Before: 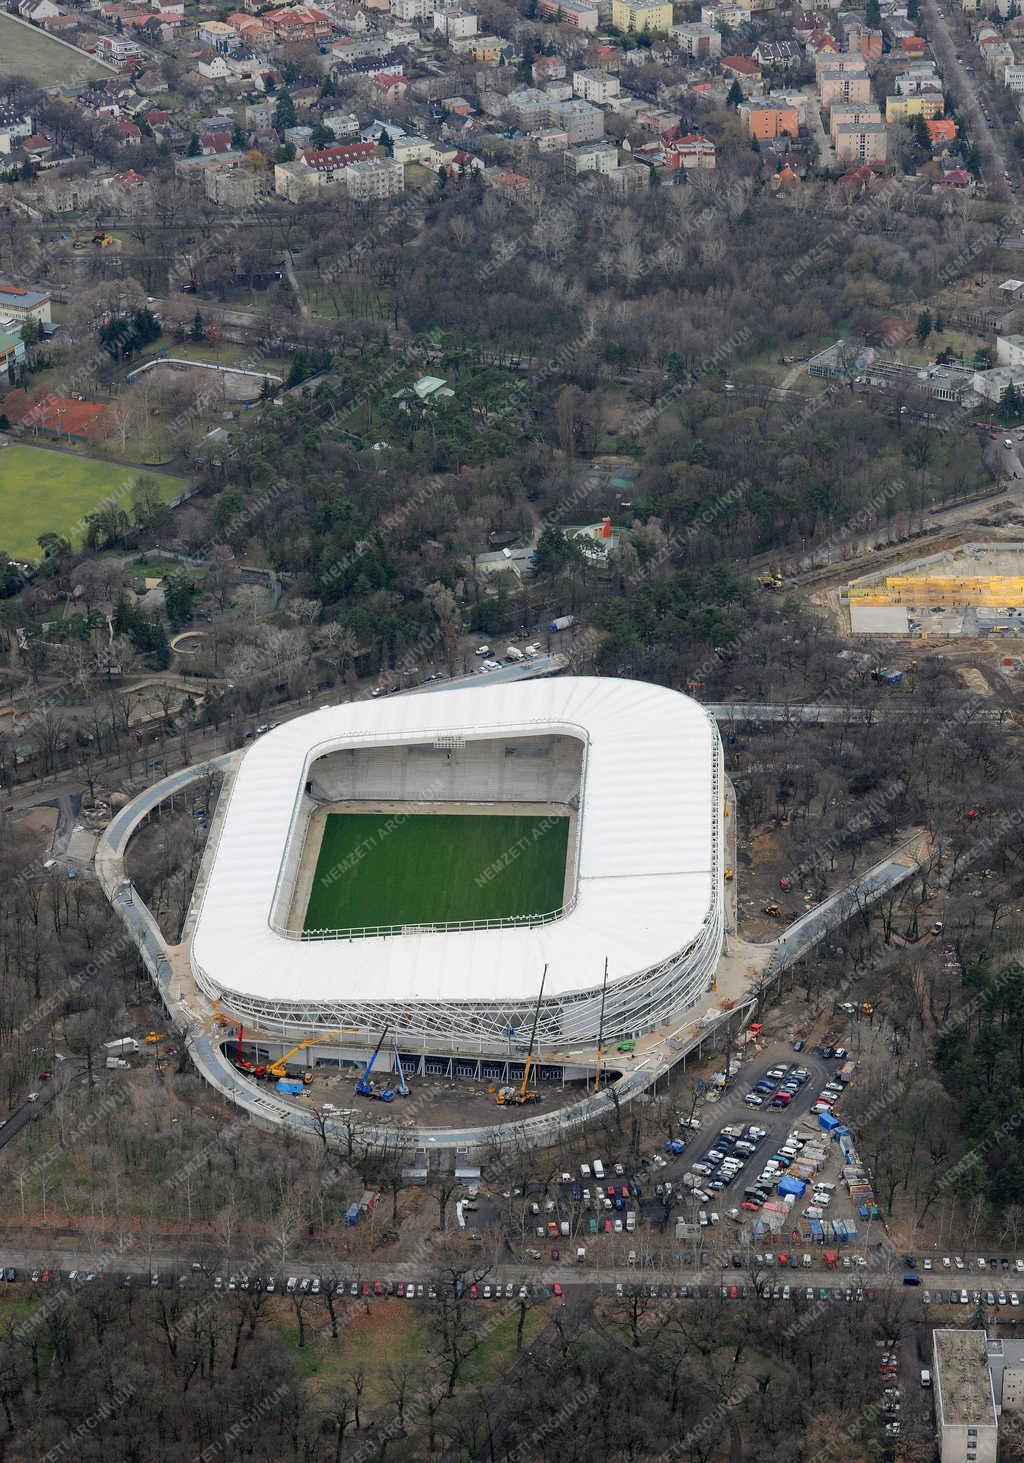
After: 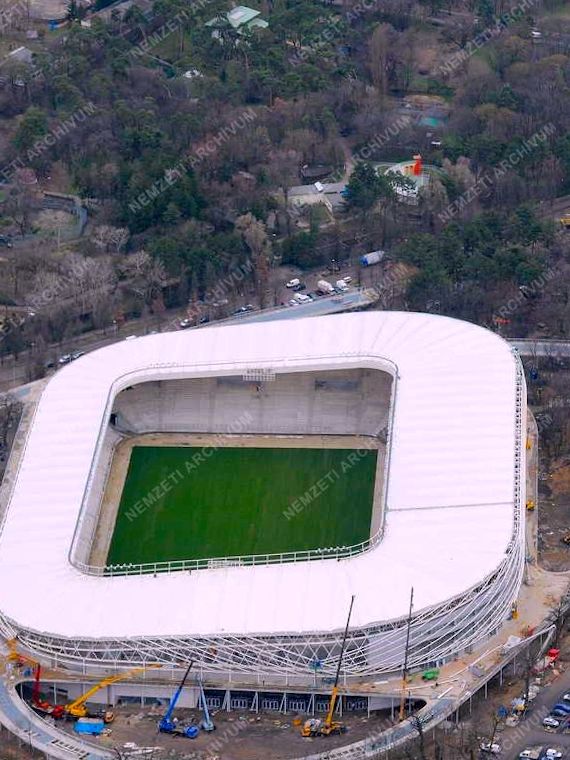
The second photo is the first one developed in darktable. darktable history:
white balance: red 1.05, blue 1.072
rotate and perspective: rotation 0.679°, lens shift (horizontal) 0.136, crop left 0.009, crop right 0.991, crop top 0.078, crop bottom 0.95
color balance rgb: linear chroma grading › global chroma 15%, perceptual saturation grading › global saturation 30%
crop and rotate: left 22.13%, top 22.054%, right 22.026%, bottom 22.102%
shadows and highlights: radius 108.52, shadows 23.73, highlights -59.32, low approximation 0.01, soften with gaussian
